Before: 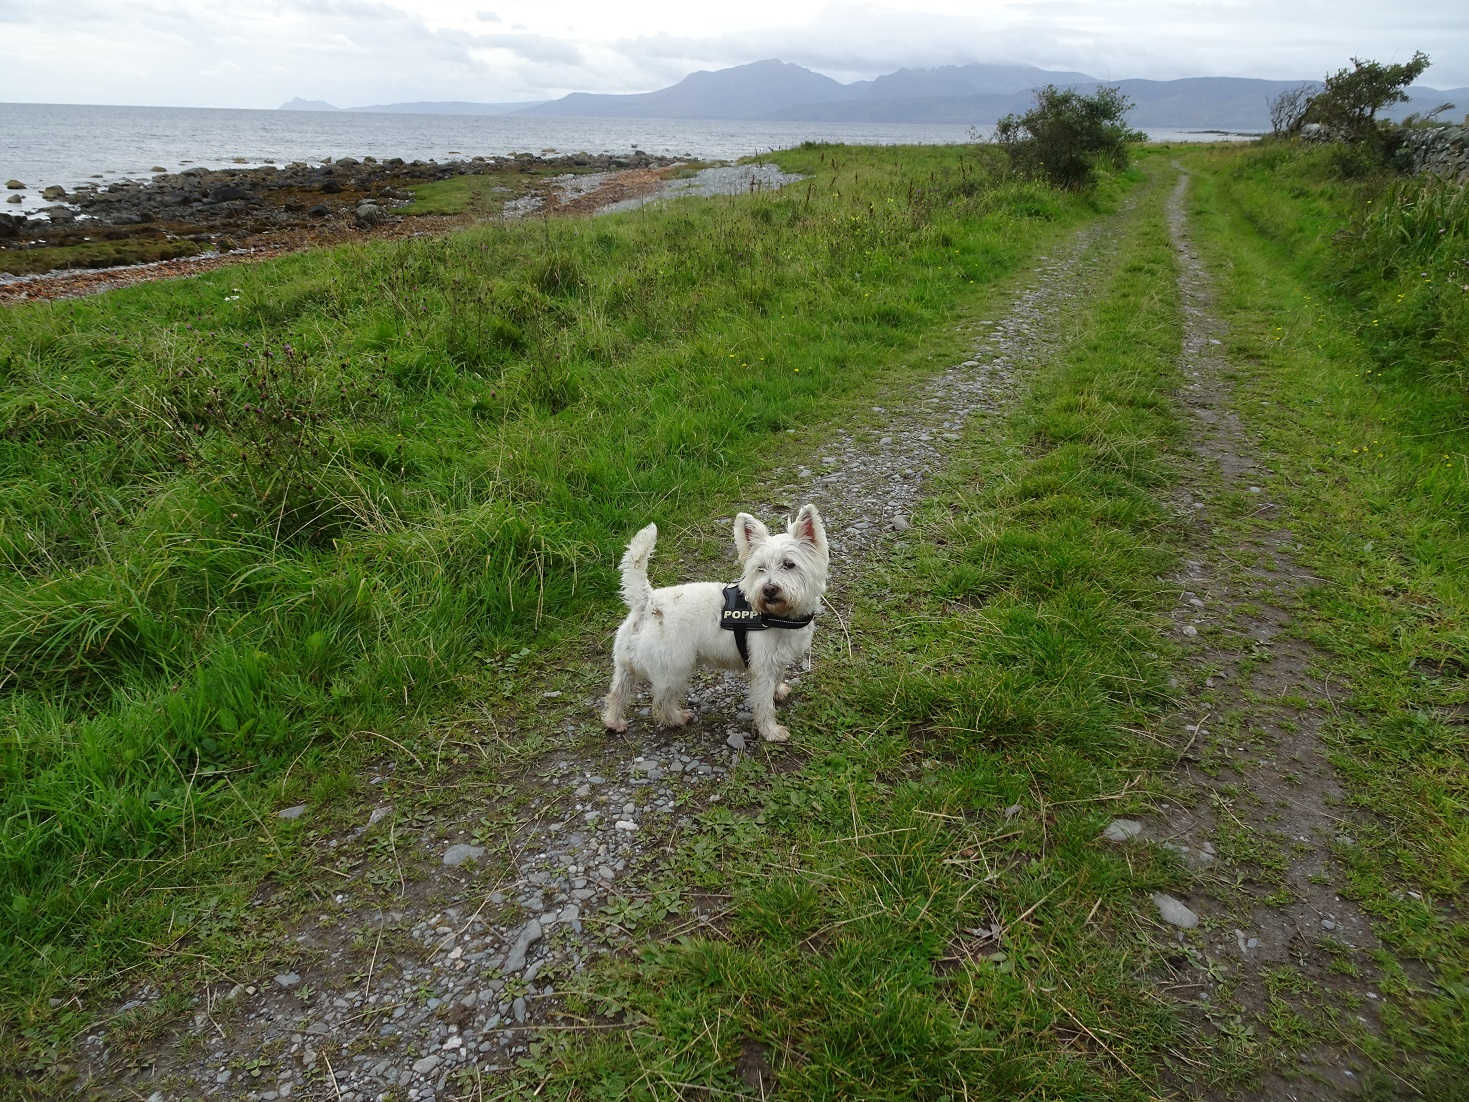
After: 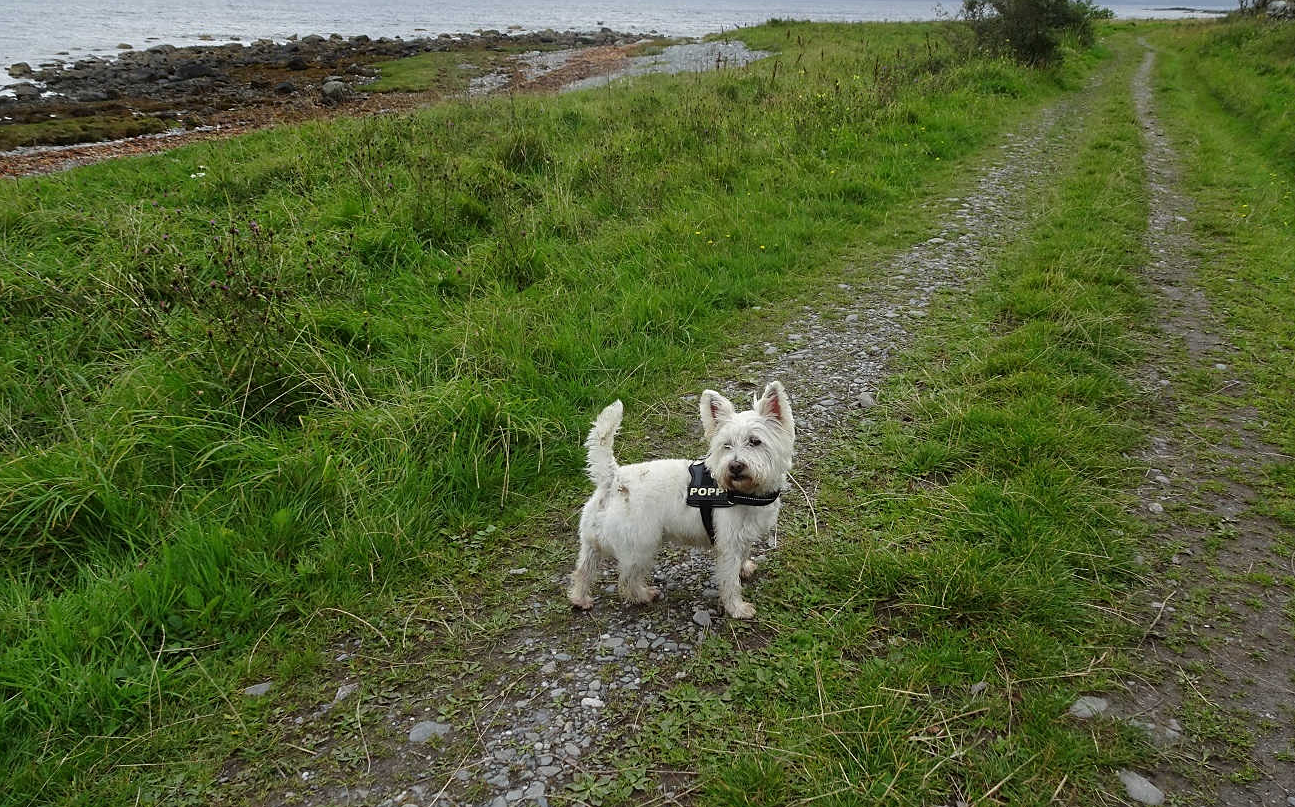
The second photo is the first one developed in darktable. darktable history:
sharpen: amount 0.212
crop and rotate: left 2.361%, top 11.22%, right 9.462%, bottom 15.471%
